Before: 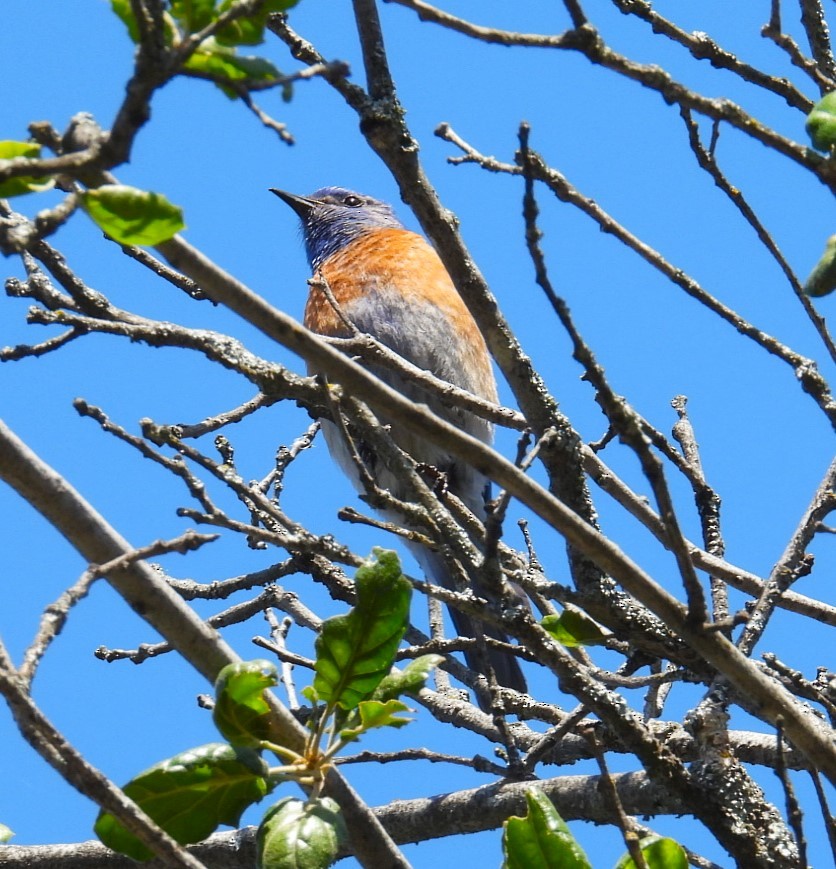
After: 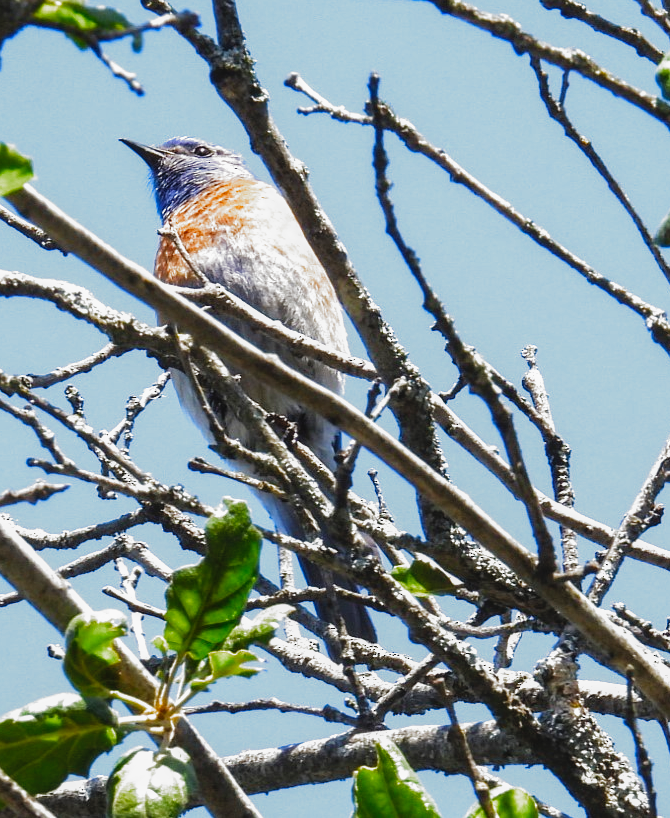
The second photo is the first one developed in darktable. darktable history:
local contrast: detail 110%
crop and rotate: left 17.986%, top 5.858%, right 1.858%
filmic rgb: black relative exposure -9.11 EV, white relative exposure 2.31 EV, hardness 7.44, add noise in highlights 0.002, preserve chrominance no, color science v3 (2019), use custom middle-gray values true, contrast in highlights soft
exposure: exposure 0.601 EV, compensate highlight preservation false
